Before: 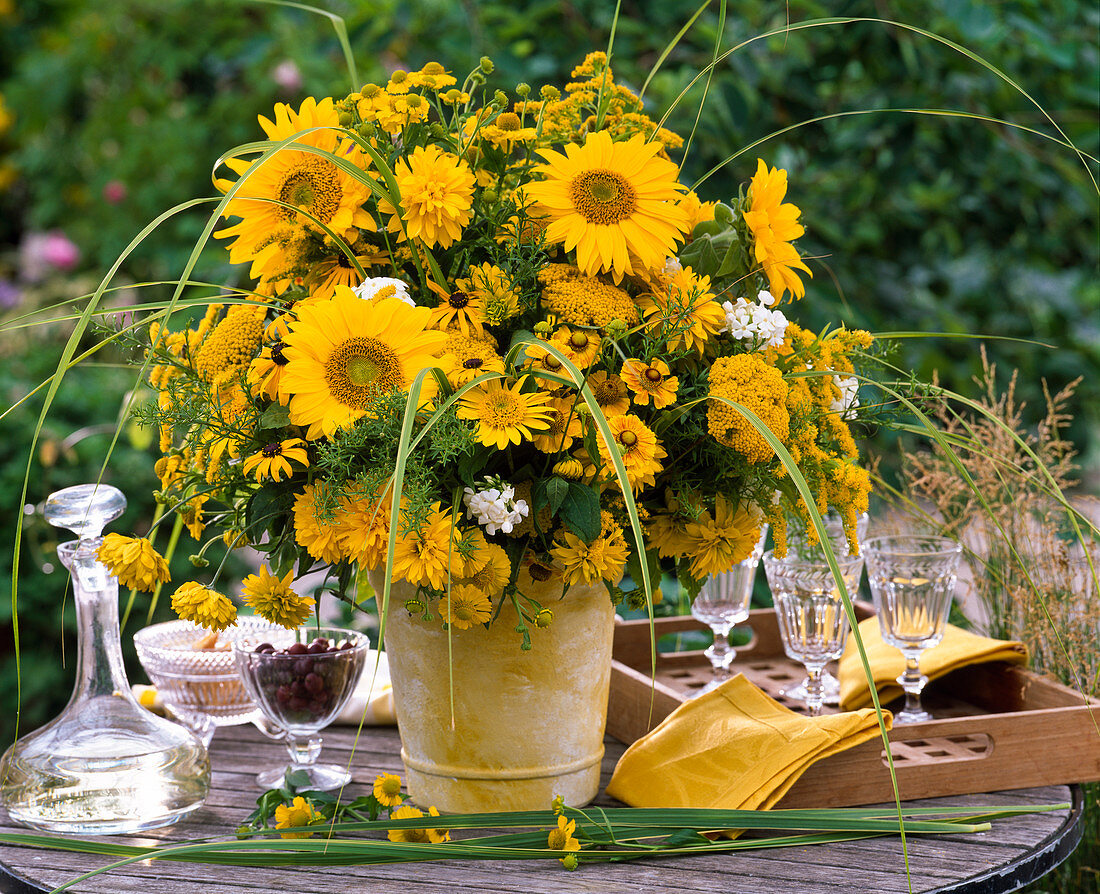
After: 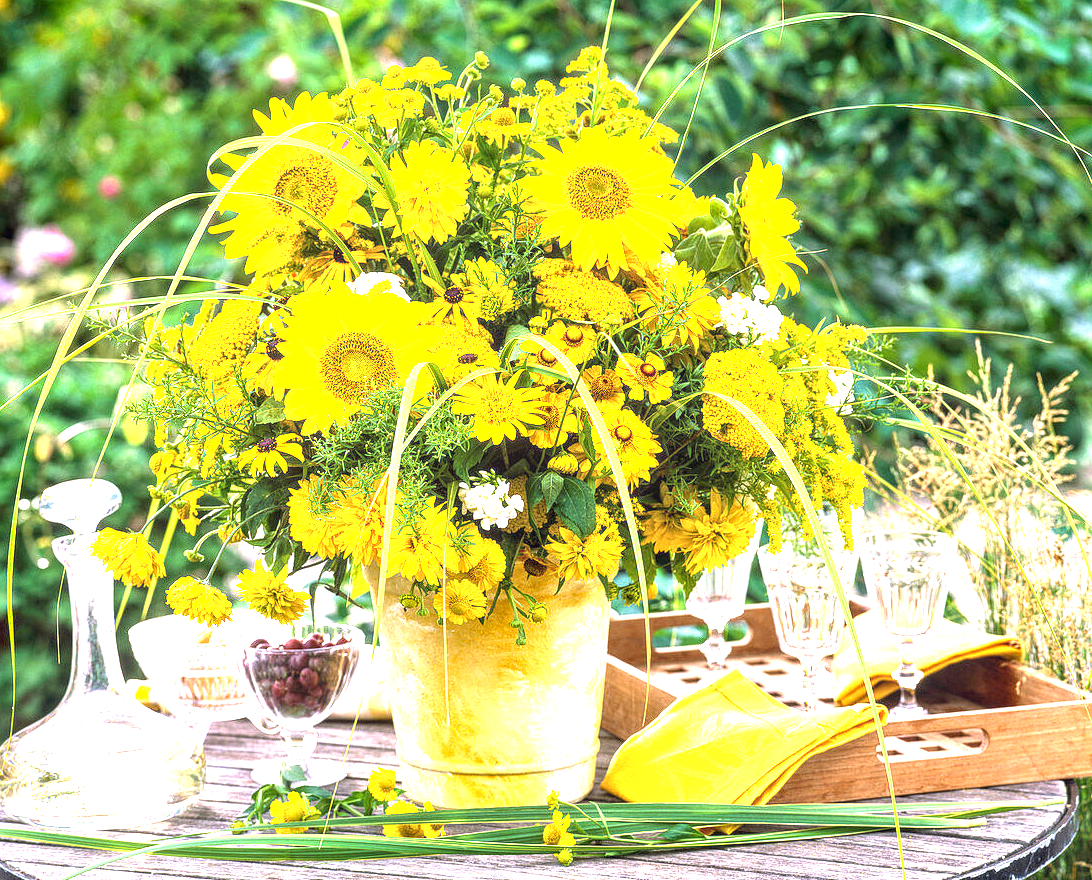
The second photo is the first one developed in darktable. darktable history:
crop: left 0.498%, top 0.662%, right 0.183%, bottom 0.885%
local contrast: detail 130%
exposure: black level correction 0, exposure 2.113 EV, compensate highlight preservation false
